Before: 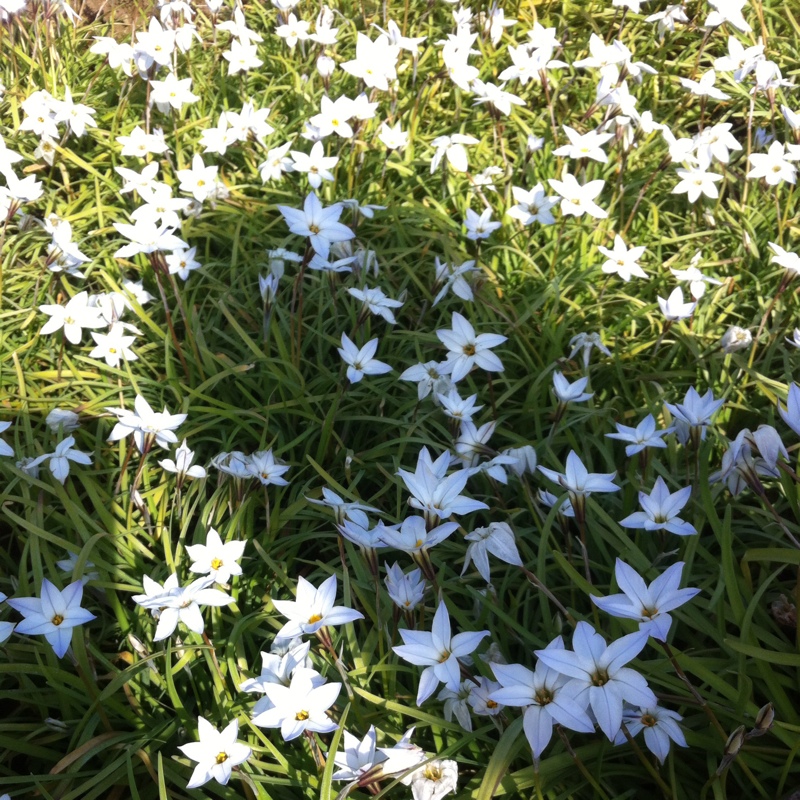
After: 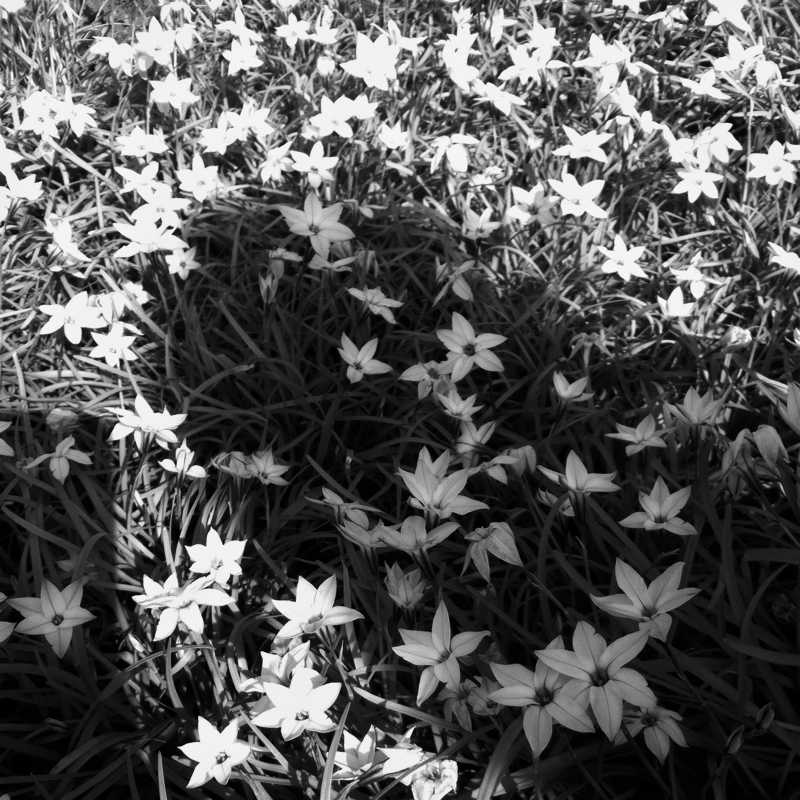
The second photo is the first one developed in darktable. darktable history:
contrast brightness saturation: contrast 0.13, brightness -0.24, saturation 0.14
monochrome: a -74.22, b 78.2
